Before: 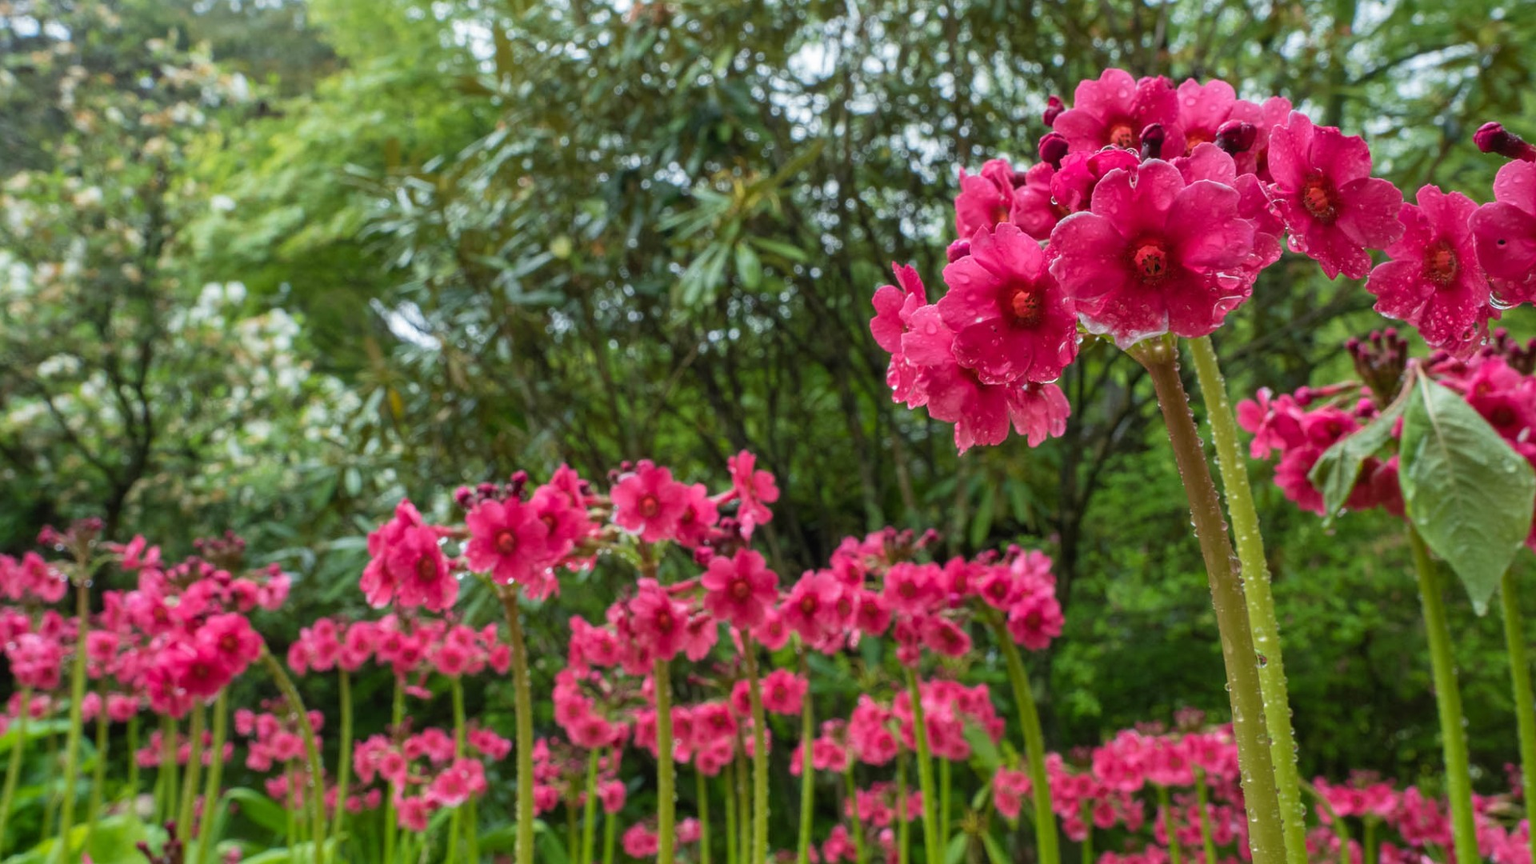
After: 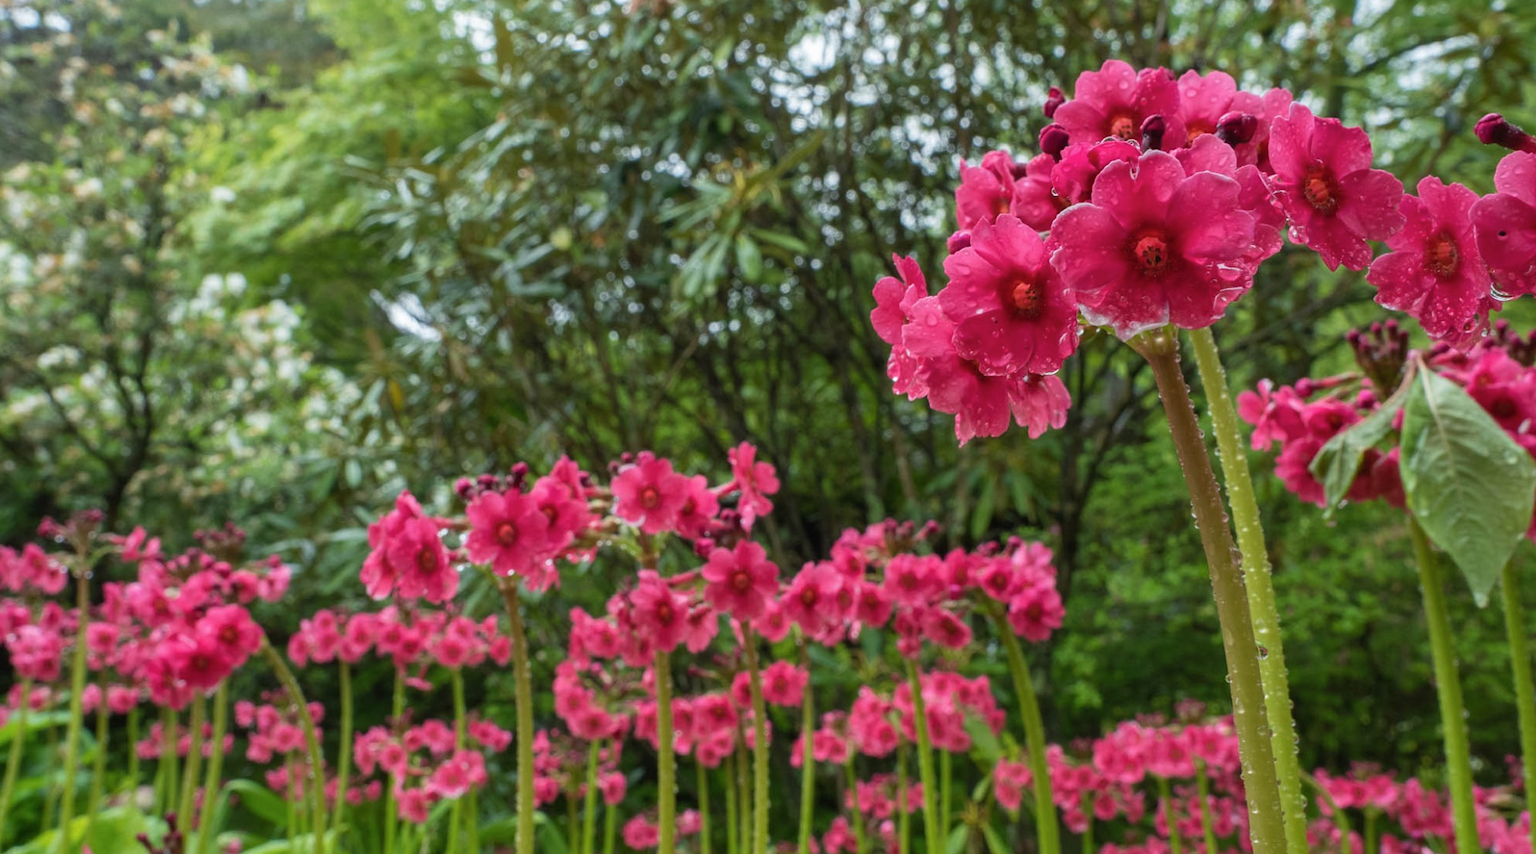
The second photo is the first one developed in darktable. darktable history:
crop: top 1.049%, right 0.001%
contrast brightness saturation: saturation -0.05
